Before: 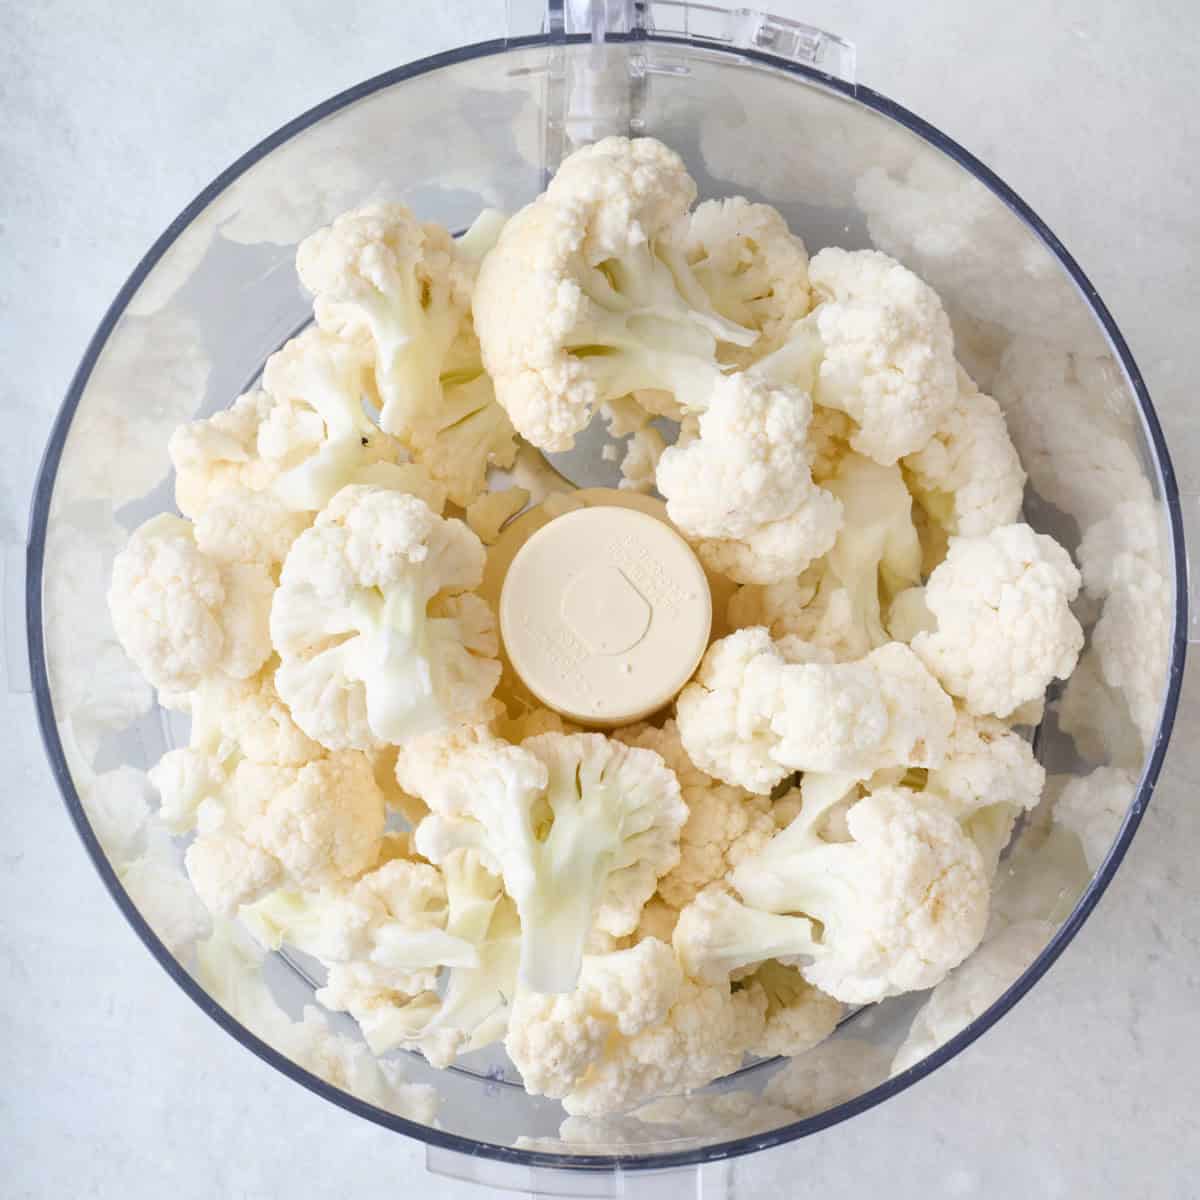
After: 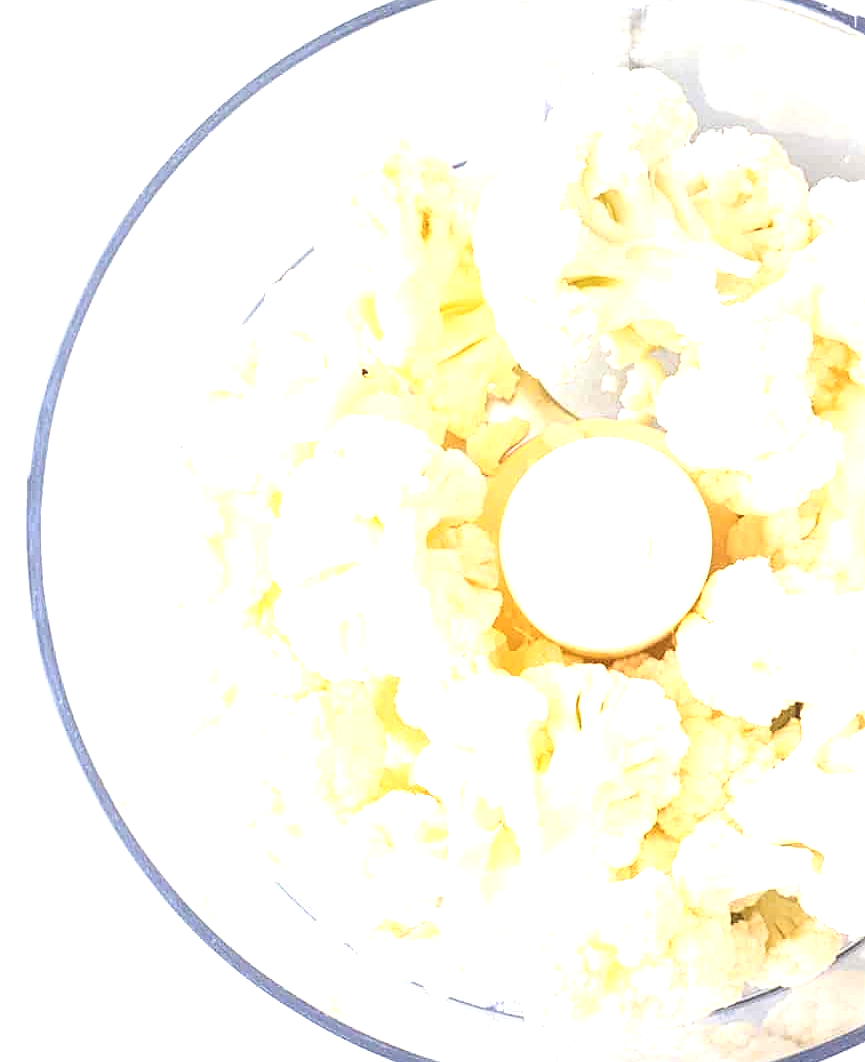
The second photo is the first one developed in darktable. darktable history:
tone equalizer: on, module defaults
crop: top 5.814%, right 27.842%, bottom 5.629%
local contrast: on, module defaults
exposure: black level correction 0, exposure 1.578 EV, compensate highlight preservation false
contrast brightness saturation: contrast 0.139, brightness 0.226
sharpen: on, module defaults
base curve: curves: ch0 [(0, 0) (0.303, 0.277) (1, 1)]
